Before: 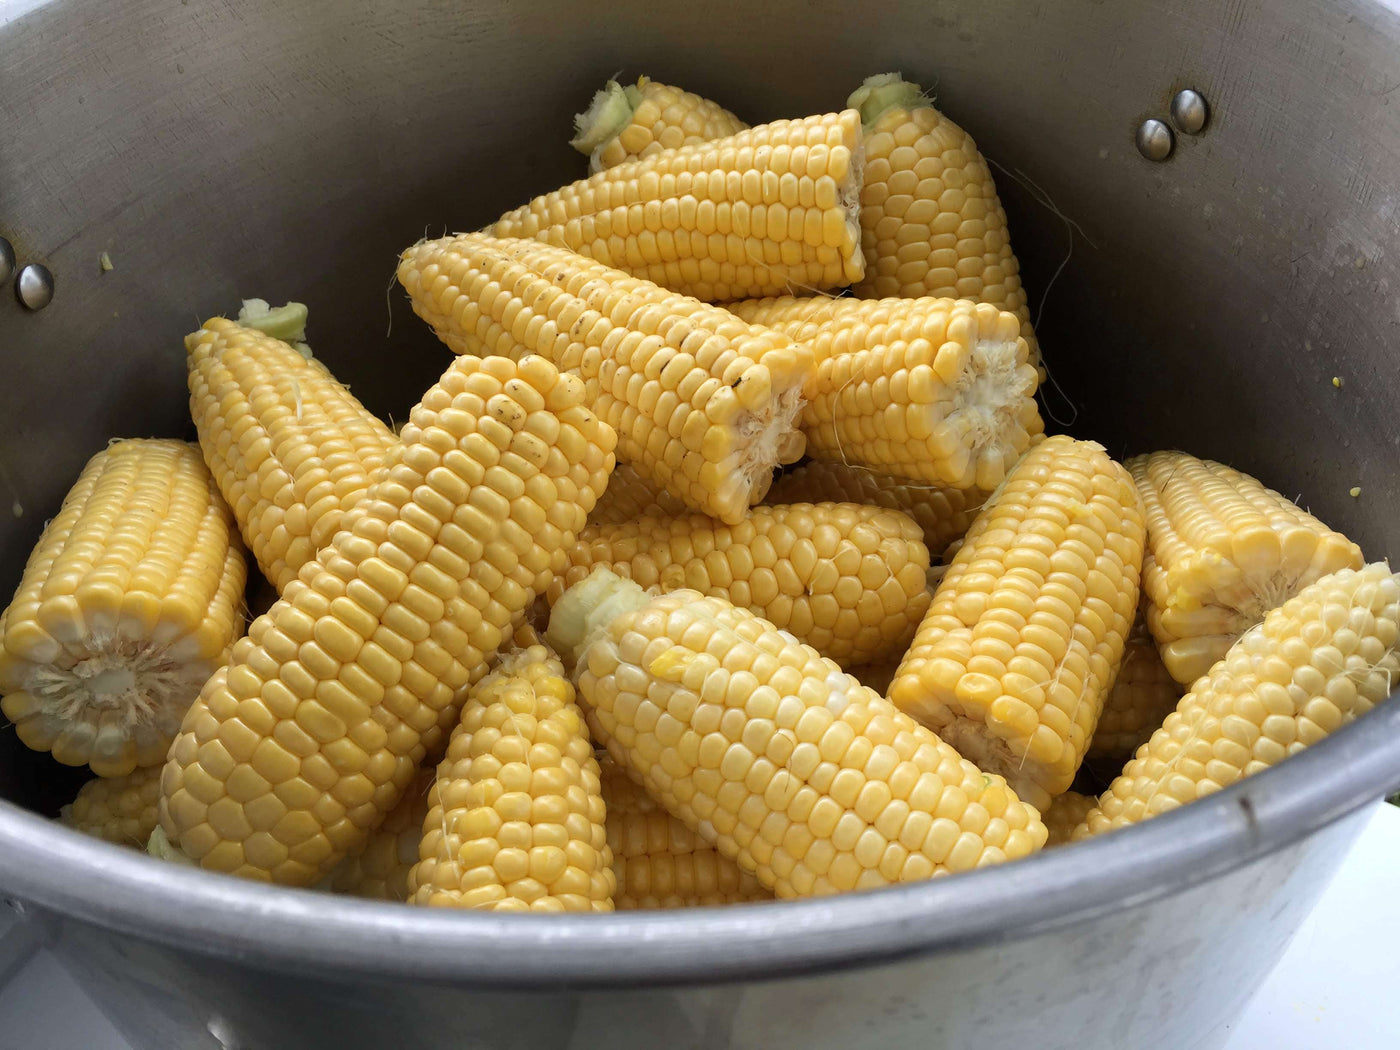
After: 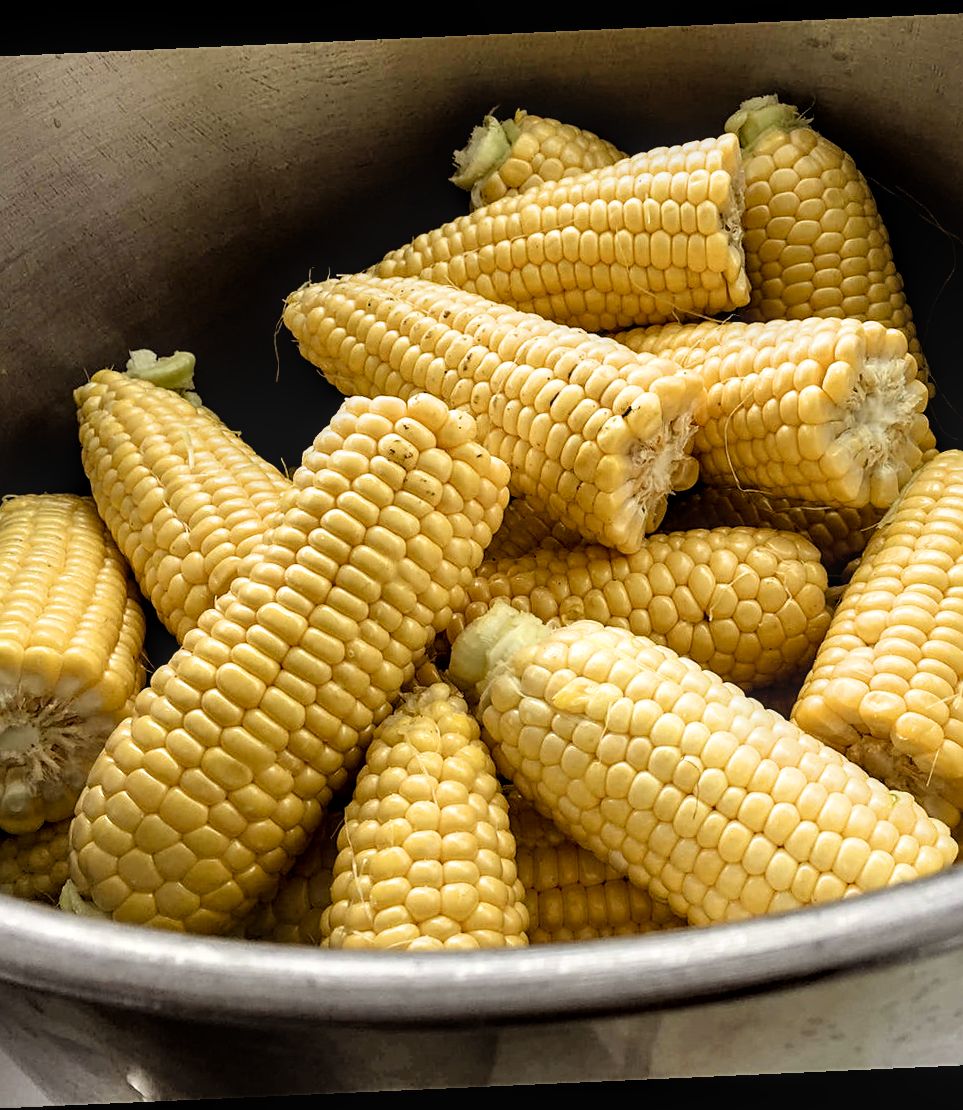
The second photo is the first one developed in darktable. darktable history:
sharpen: on, module defaults
rotate and perspective: rotation -2.56°, automatic cropping off
filmic rgb: black relative exposure -3.57 EV, white relative exposure 2.29 EV, hardness 3.41
local contrast: on, module defaults
shadows and highlights: shadows 37.27, highlights -28.18, soften with gaussian
crop and rotate: left 8.786%, right 24.548%
color balance: lift [1.001, 1.007, 1, 0.993], gamma [1.023, 1.026, 1.01, 0.974], gain [0.964, 1.059, 1.073, 0.927]
